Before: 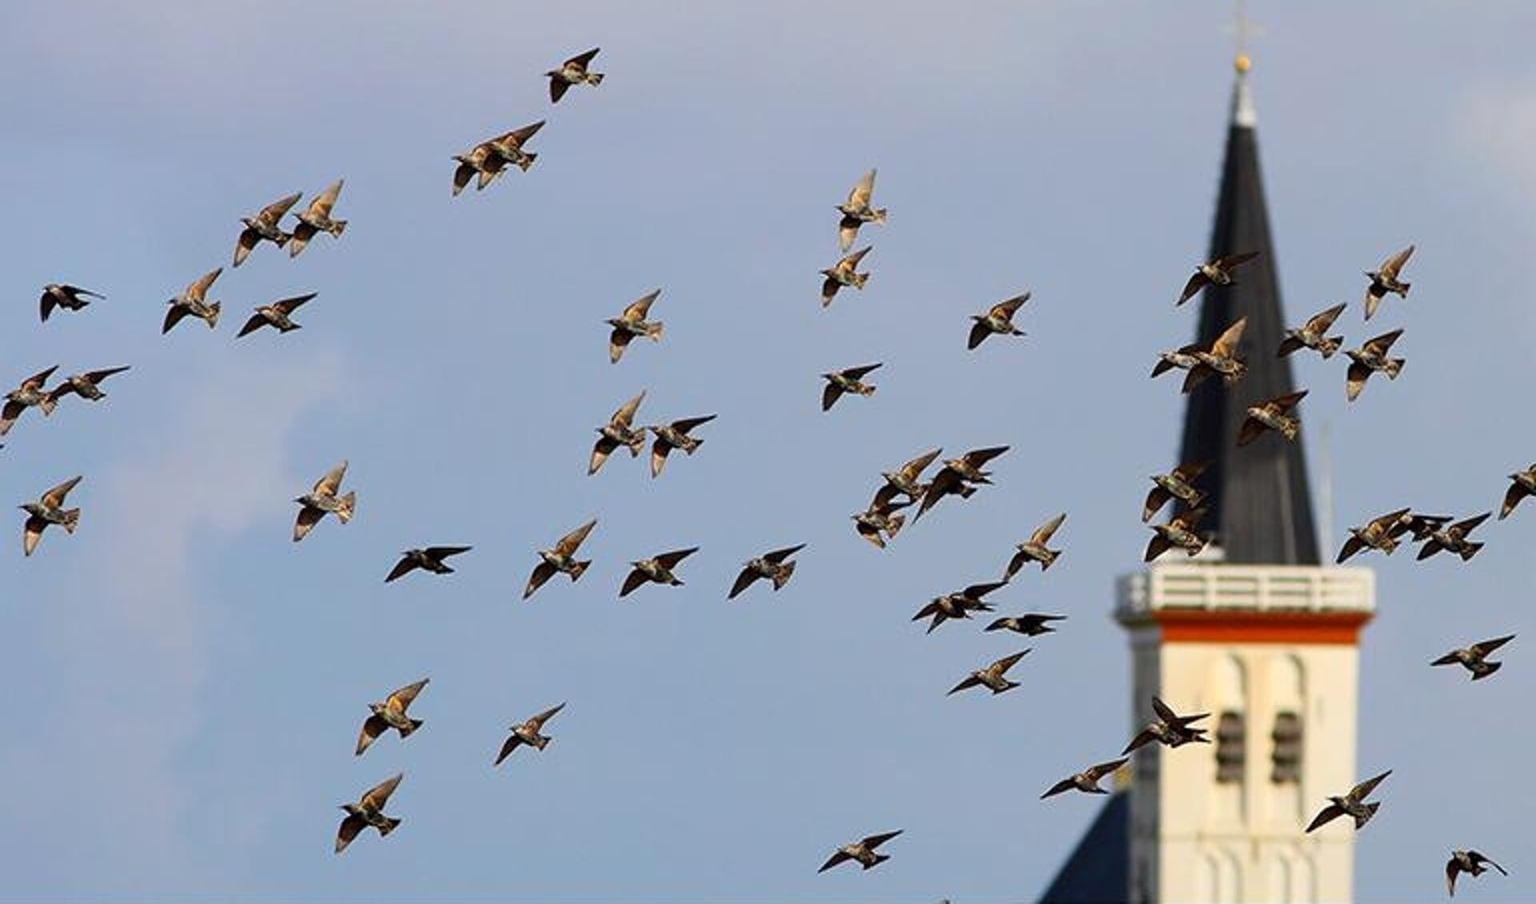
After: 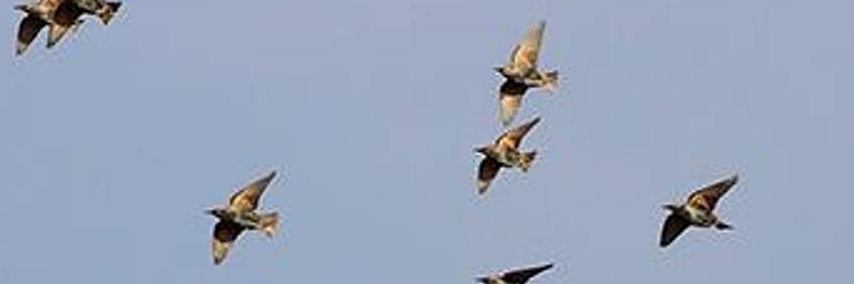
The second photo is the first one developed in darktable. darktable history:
tone equalizer: edges refinement/feathering 500, mask exposure compensation -1.57 EV, preserve details guided filter
crop: left 28.662%, top 16.873%, right 26.844%, bottom 57.918%
sharpen: amount 0.205
